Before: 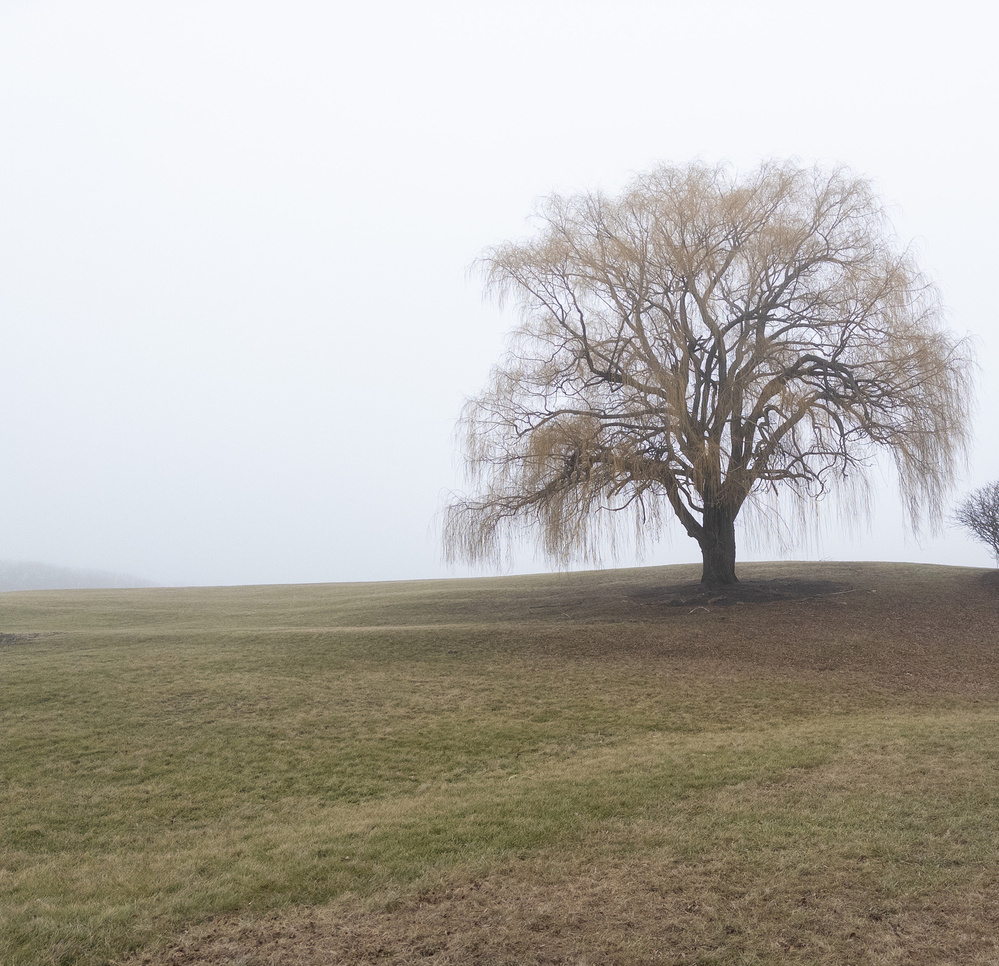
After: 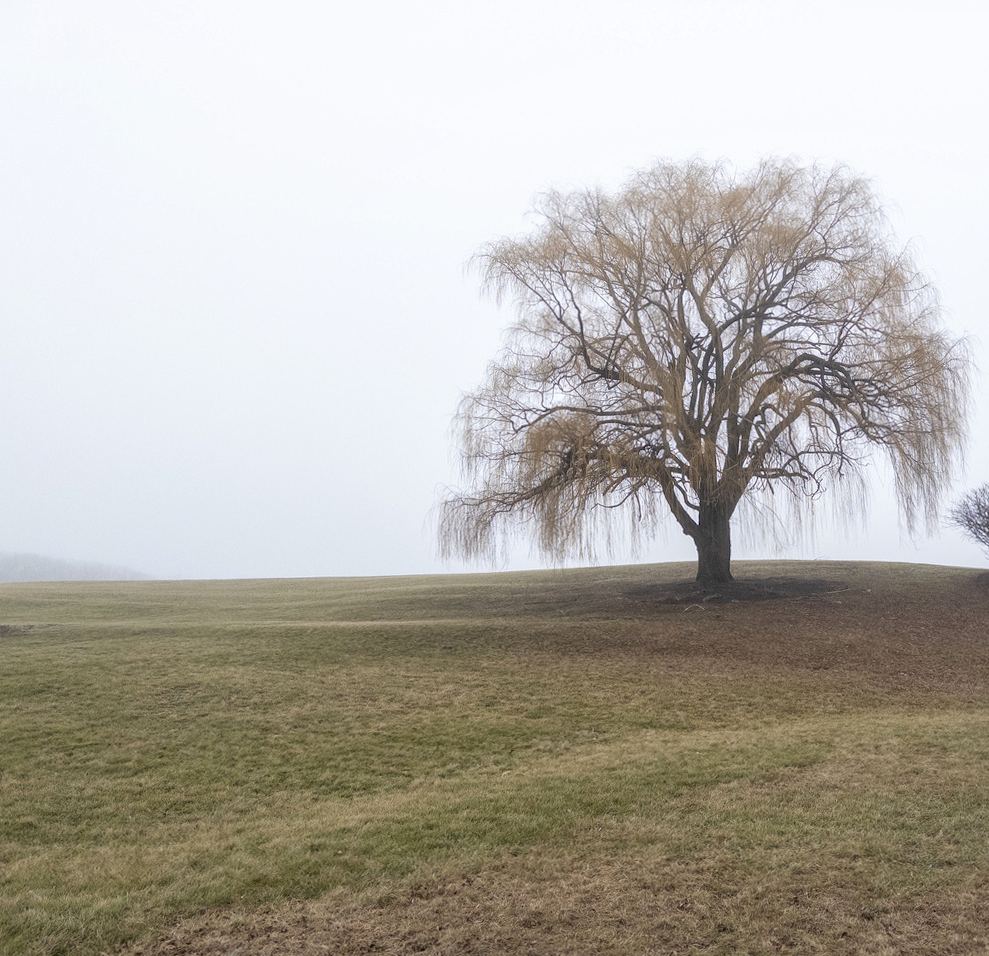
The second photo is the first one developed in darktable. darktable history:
crop and rotate: angle -0.531°
local contrast: on, module defaults
velvia: strength 6.02%
